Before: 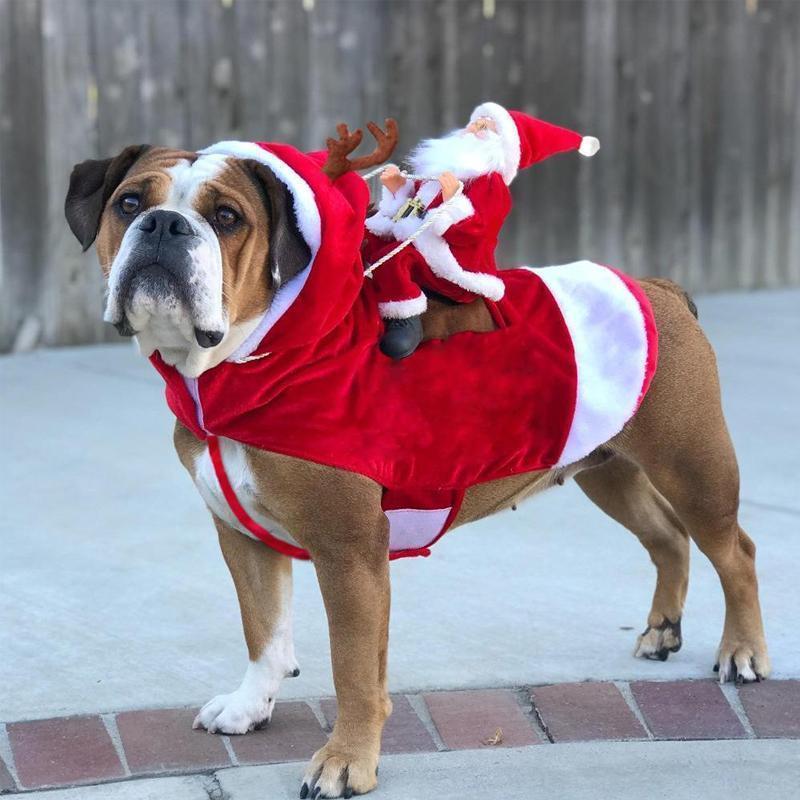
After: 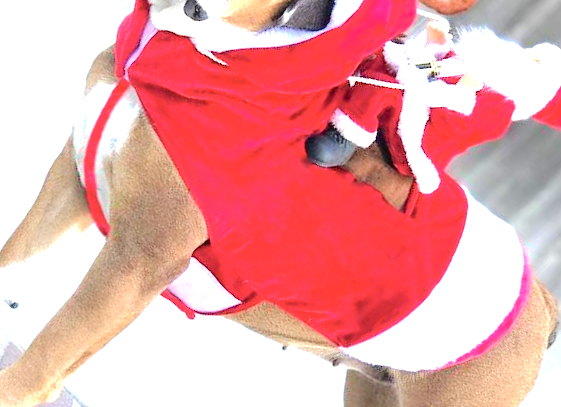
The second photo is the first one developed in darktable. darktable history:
crop and rotate: angle -46.09°, top 16.283%, right 0.791%, bottom 11.728%
tone curve: curves: ch0 [(0, 0) (0.003, 0.026) (0.011, 0.03) (0.025, 0.038) (0.044, 0.046) (0.069, 0.055) (0.1, 0.075) (0.136, 0.114) (0.177, 0.158) (0.224, 0.215) (0.277, 0.296) (0.335, 0.386) (0.399, 0.479) (0.468, 0.568) (0.543, 0.637) (0.623, 0.707) (0.709, 0.773) (0.801, 0.834) (0.898, 0.896) (1, 1)], color space Lab, independent channels, preserve colors none
exposure: exposure 1.51 EV, compensate highlight preservation false
